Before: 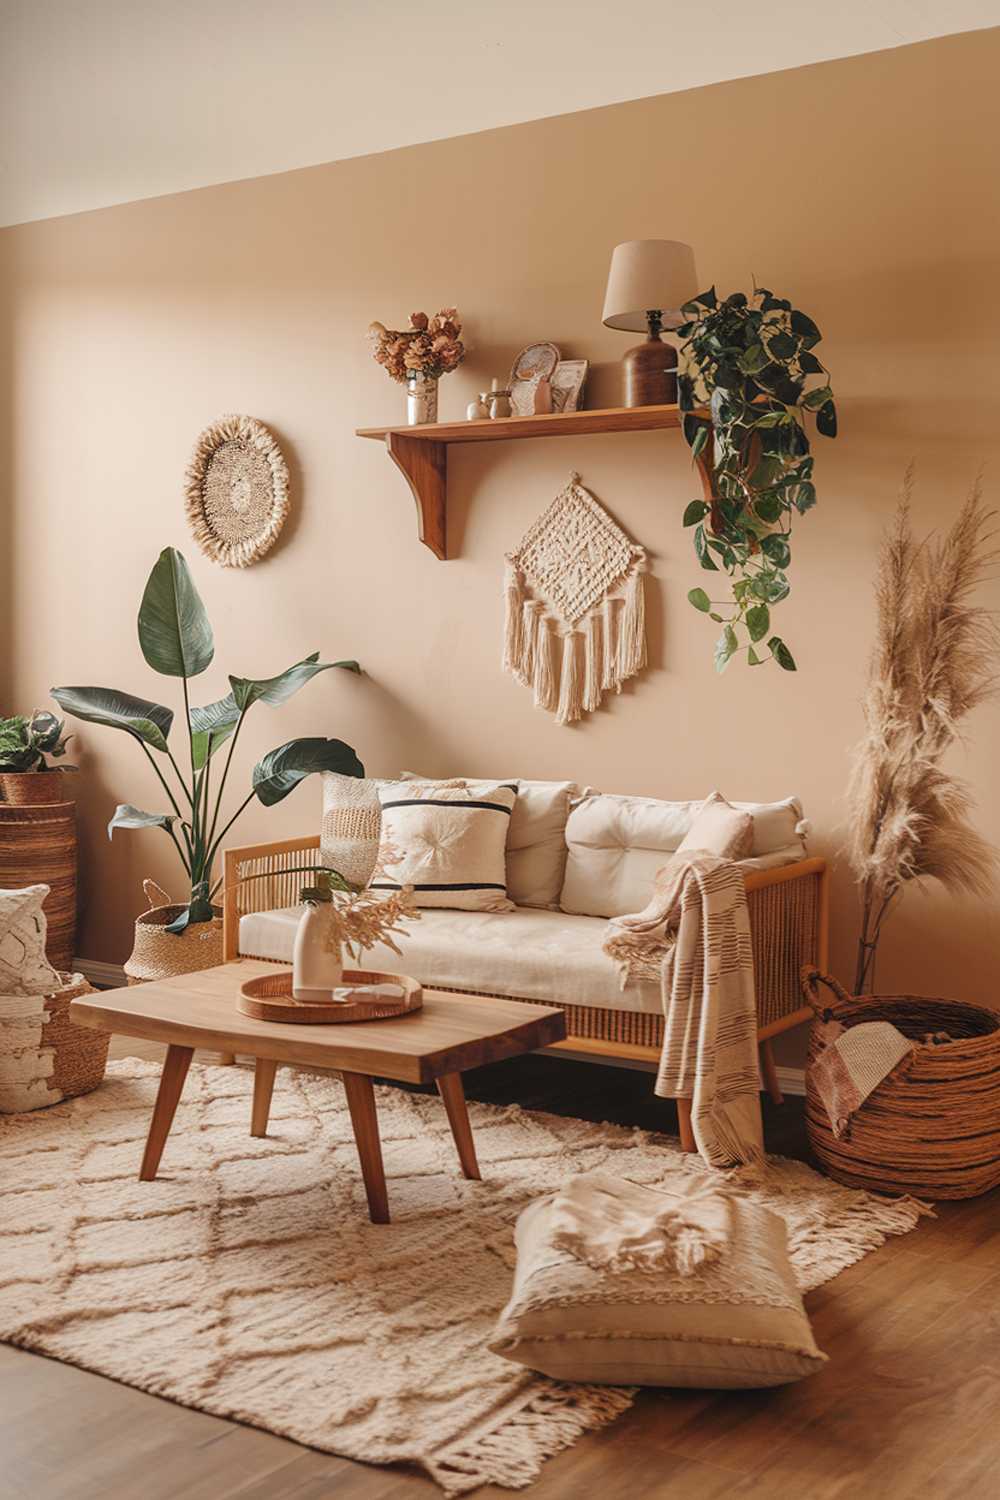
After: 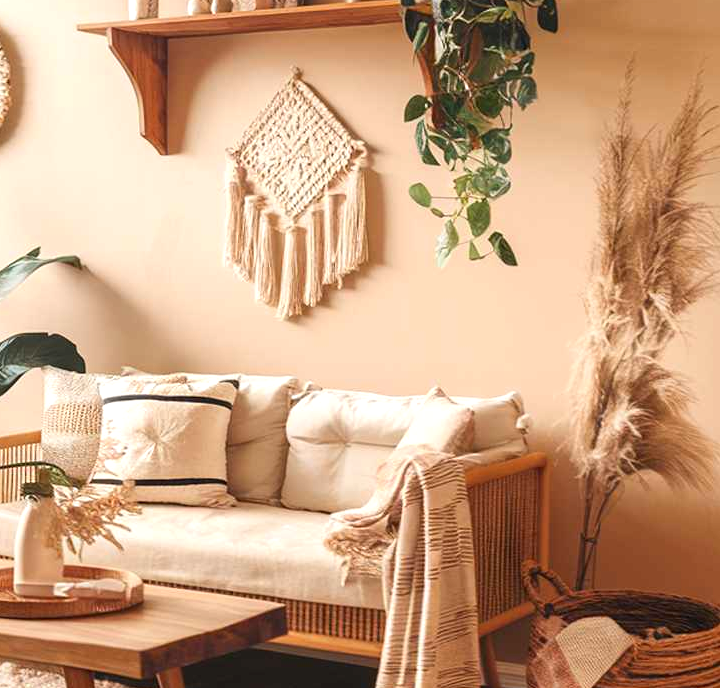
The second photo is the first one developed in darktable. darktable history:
crop and rotate: left 27.938%, top 27.046%, bottom 27.046%
exposure: exposure 0.64 EV, compensate highlight preservation false
contrast brightness saturation: contrast 0.08, saturation 0.02
